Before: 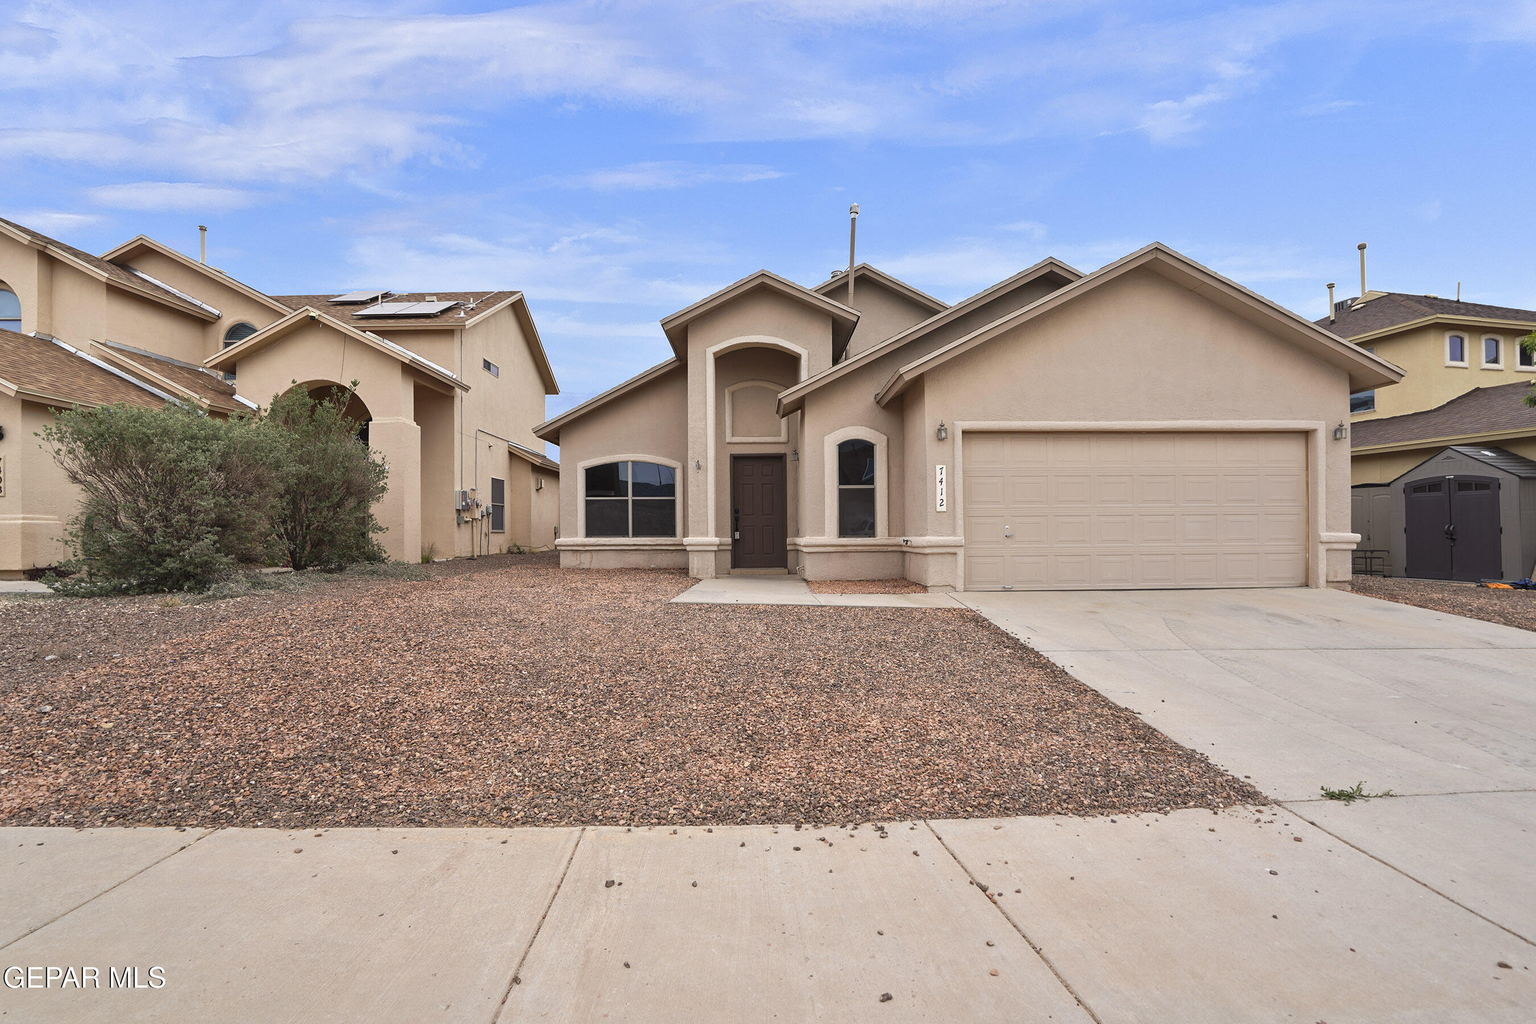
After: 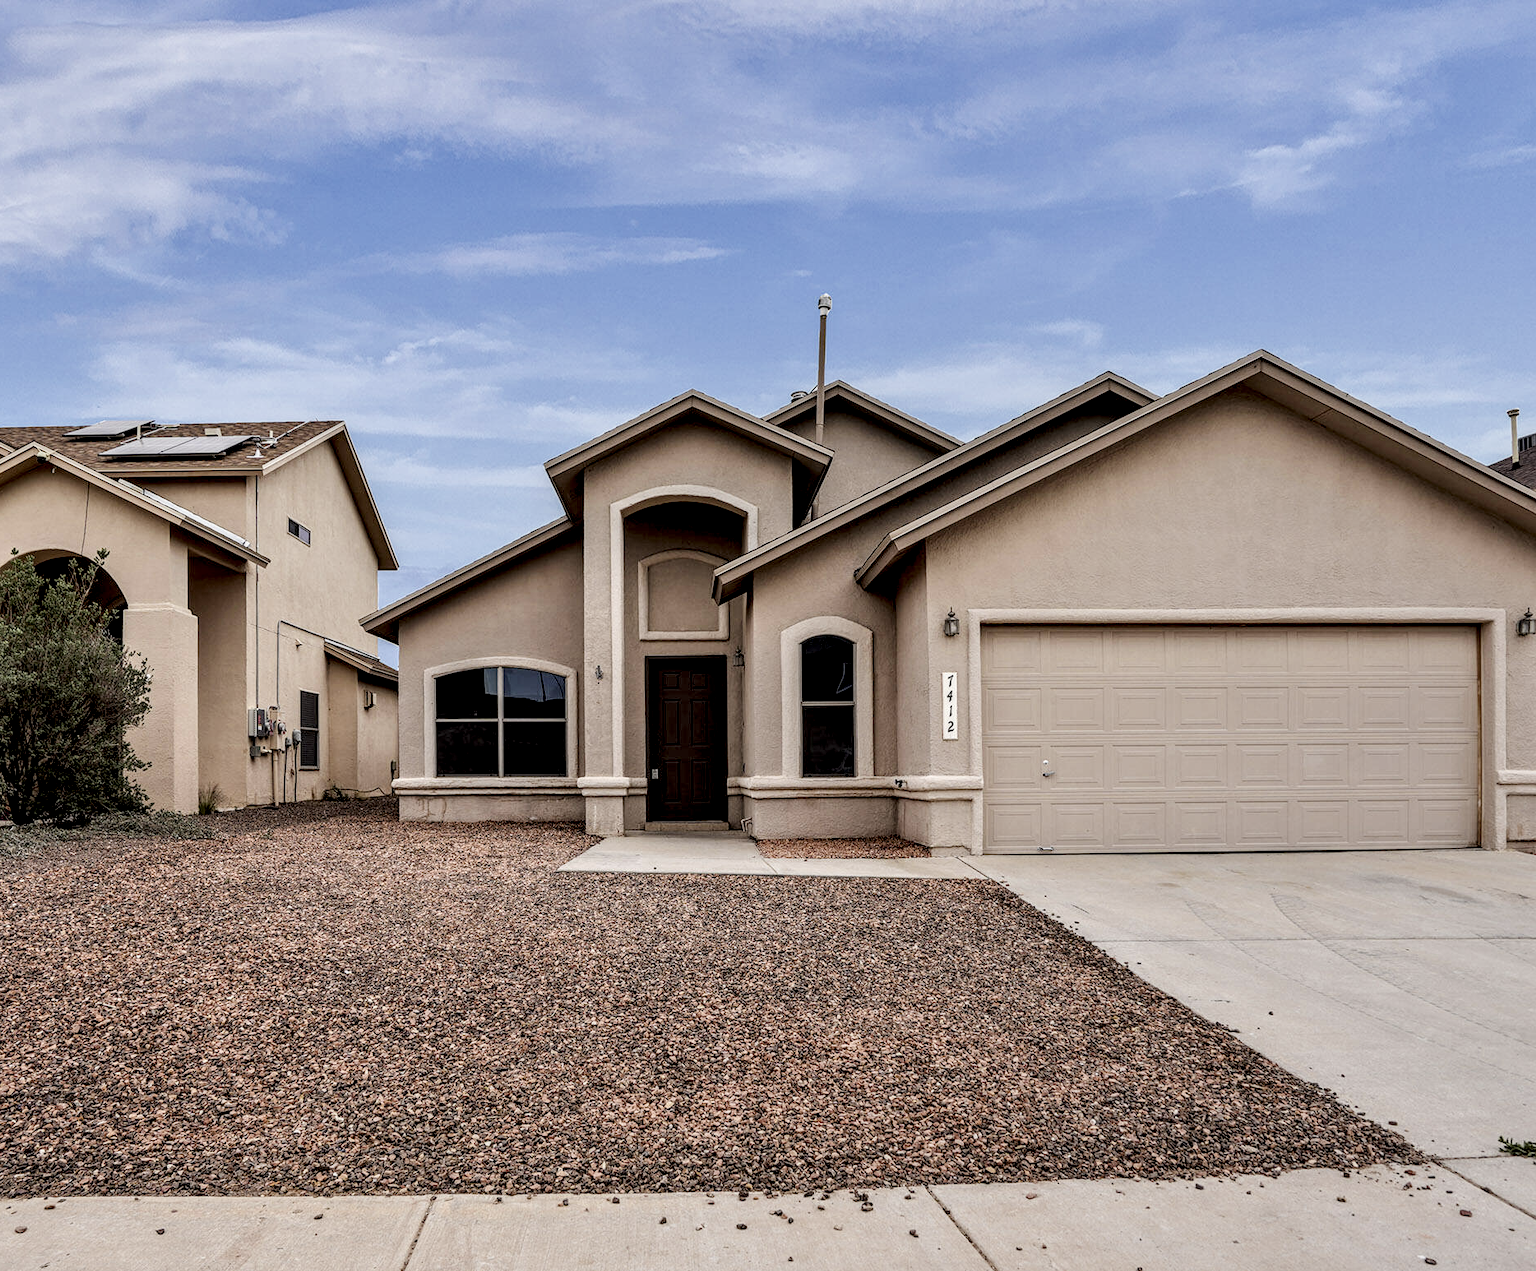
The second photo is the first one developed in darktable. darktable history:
filmic rgb: black relative exposure -7.65 EV, white relative exposure 4.56 EV, threshold 6 EV, hardness 3.61, enable highlight reconstruction true
local contrast: detail 204%
tone equalizer: on, module defaults
crop: left 18.481%, right 12.311%, bottom 14.104%
